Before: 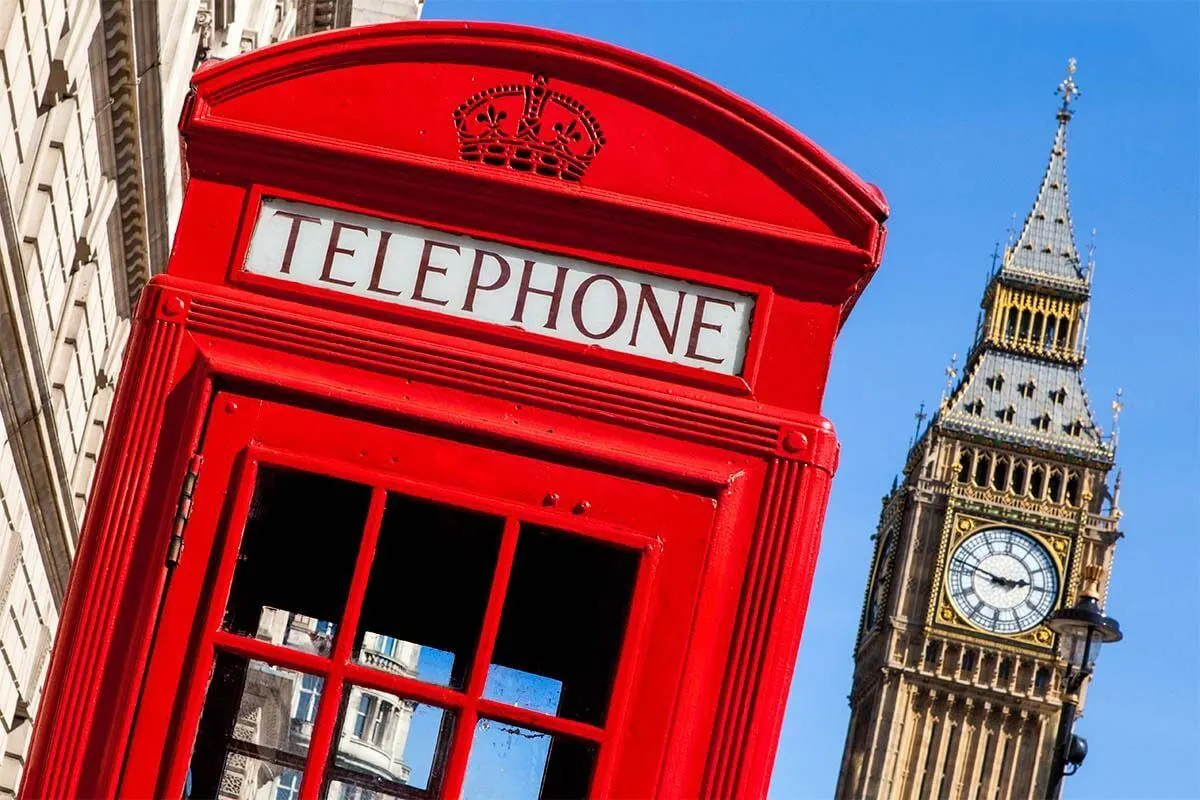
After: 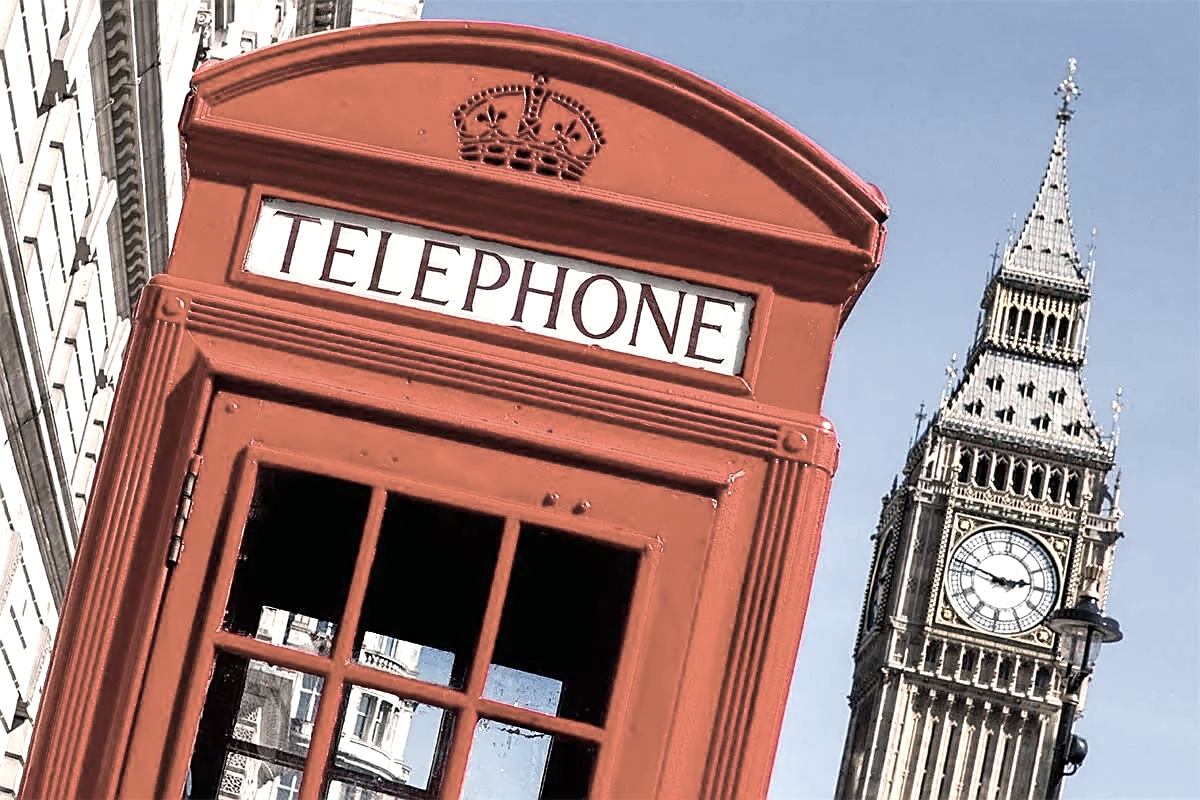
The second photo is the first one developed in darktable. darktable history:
color balance rgb: shadows lift › chroma 5.41%, shadows lift › hue 240°, highlights gain › chroma 3.74%, highlights gain › hue 60°, saturation formula JzAzBz (2021)
color zones: curves: ch1 [(0, 0.34) (0.143, 0.164) (0.286, 0.152) (0.429, 0.176) (0.571, 0.173) (0.714, 0.188) (0.857, 0.199) (1, 0.34)]
sharpen: on, module defaults
exposure: exposure 0.6 EV, compensate highlight preservation false
